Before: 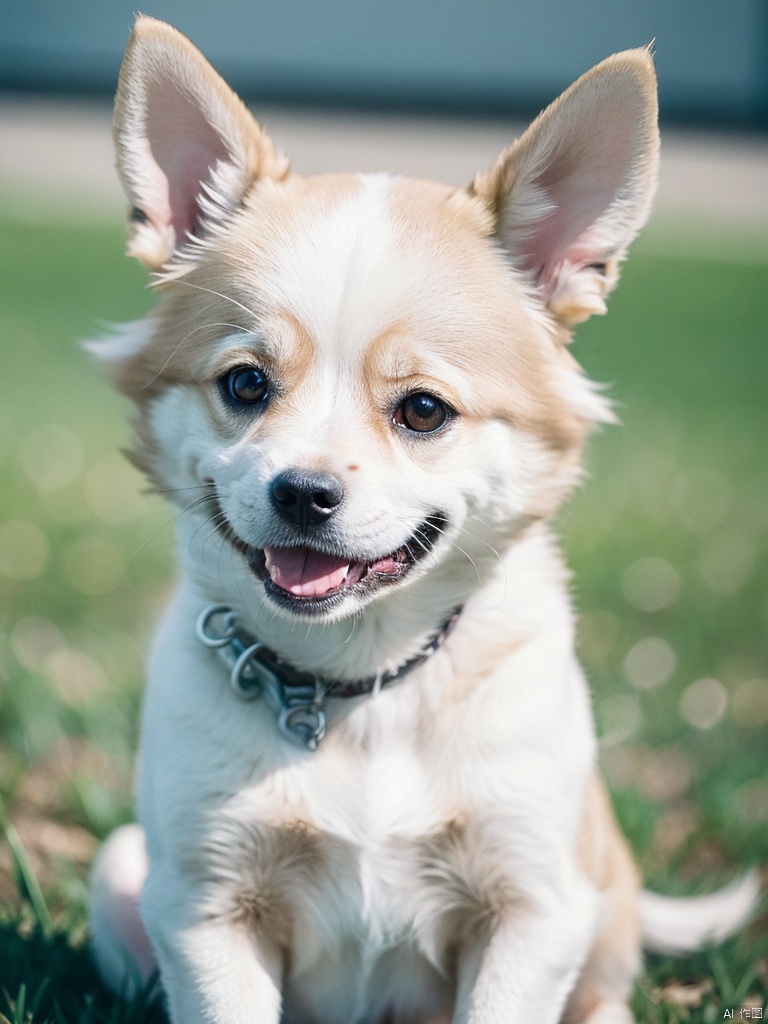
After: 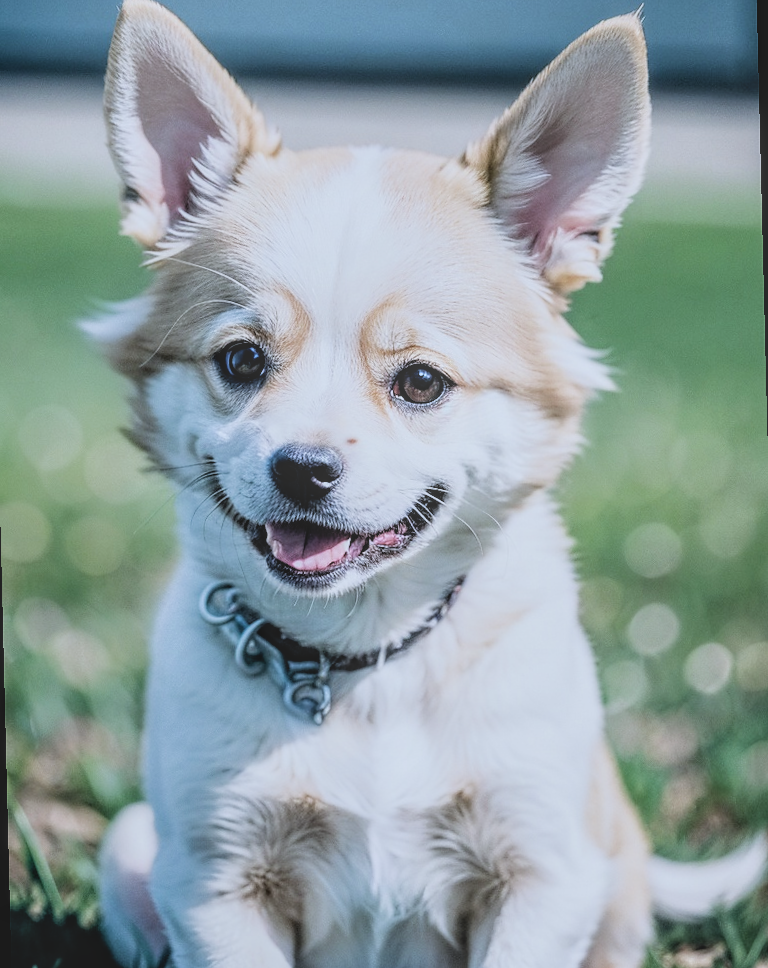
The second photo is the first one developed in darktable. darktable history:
filmic rgb: black relative exposure -5 EV, hardness 2.88, contrast 1.3, highlights saturation mix -10%
sharpen: radius 1, threshold 1
rotate and perspective: rotation -1.42°, crop left 0.016, crop right 0.984, crop top 0.035, crop bottom 0.965
local contrast: highlights 66%, shadows 33%, detail 166%, midtone range 0.2
white balance: red 0.931, blue 1.11
